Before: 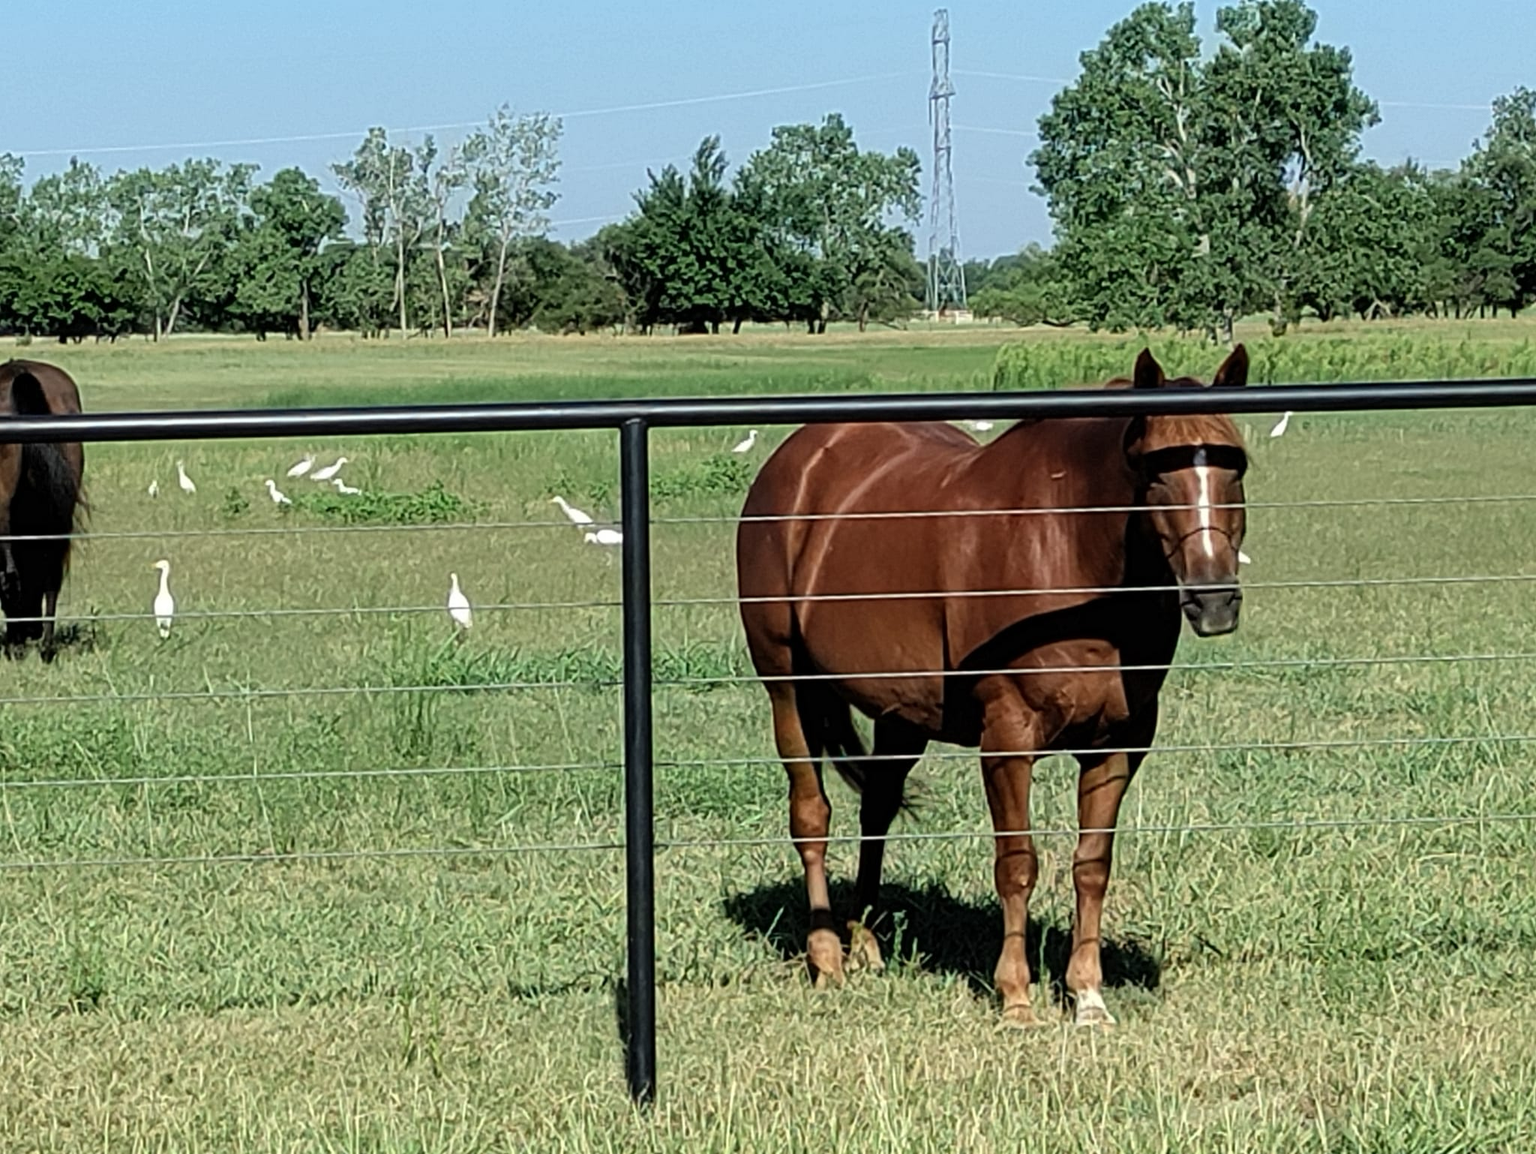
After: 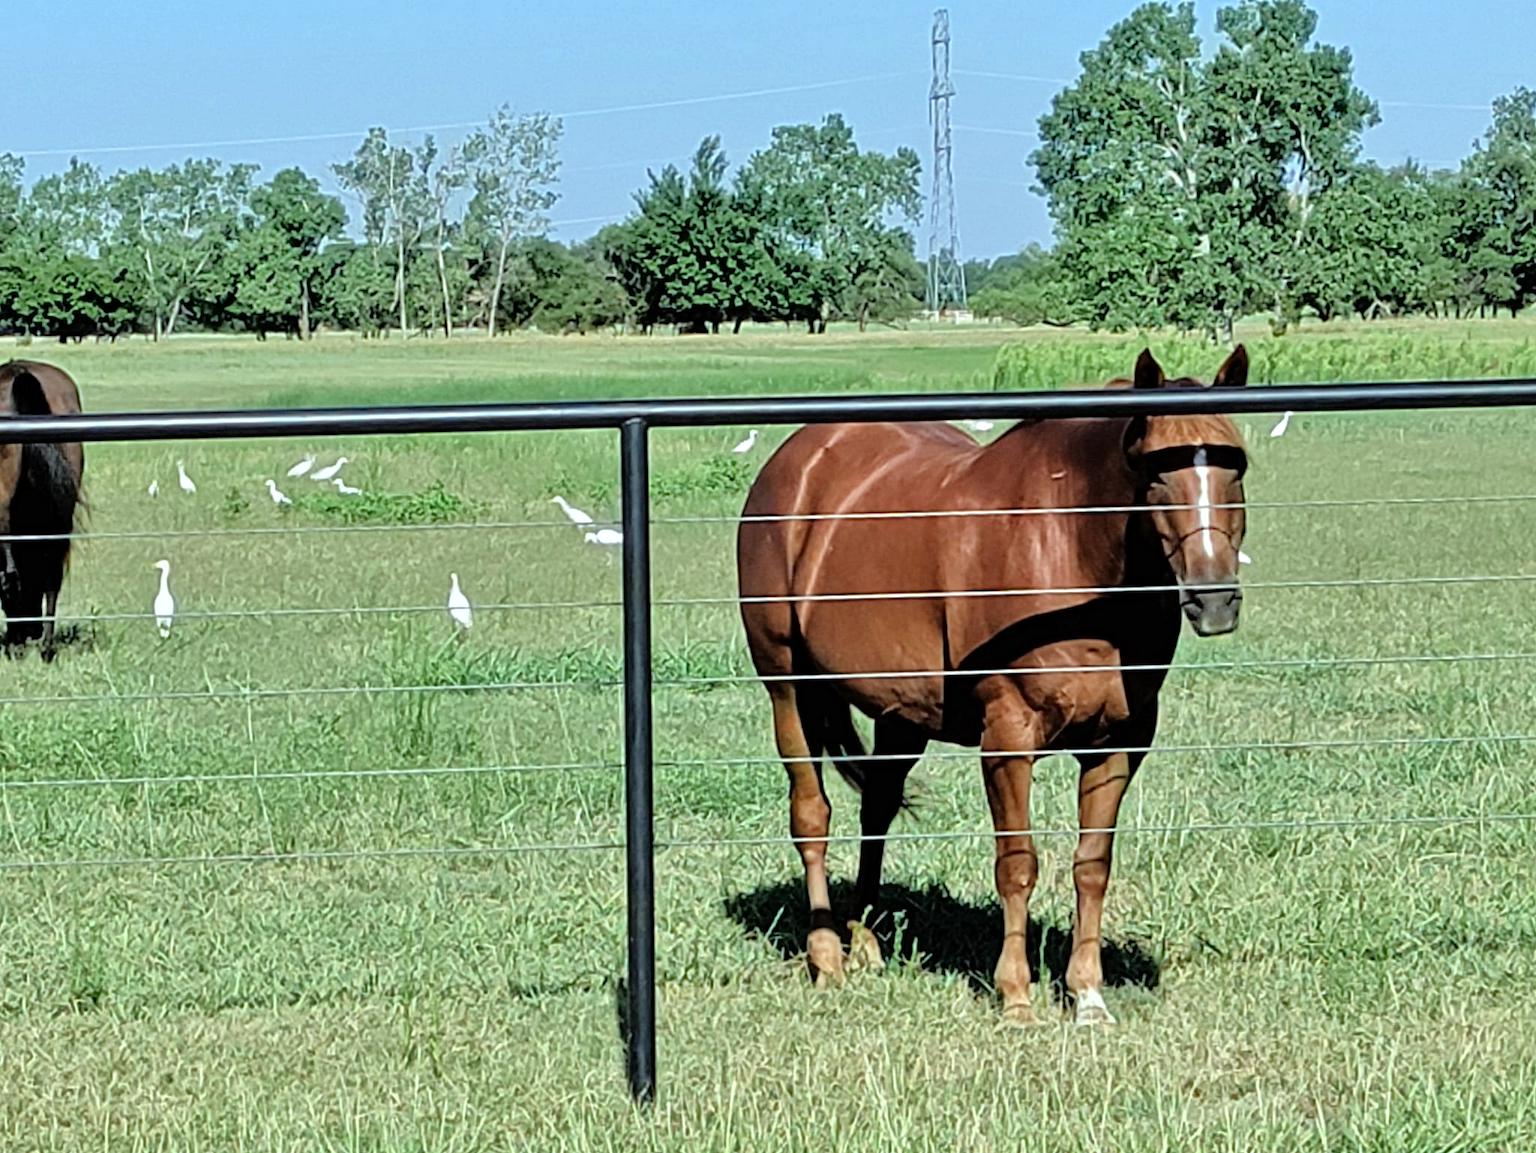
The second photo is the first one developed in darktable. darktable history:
tone equalizer: -7 EV 0.15 EV, -6 EV 0.6 EV, -5 EV 1.15 EV, -4 EV 1.33 EV, -3 EV 1.15 EV, -2 EV 0.6 EV, -1 EV 0.15 EV, mask exposure compensation -0.5 EV
white balance: red 0.925, blue 1.046
